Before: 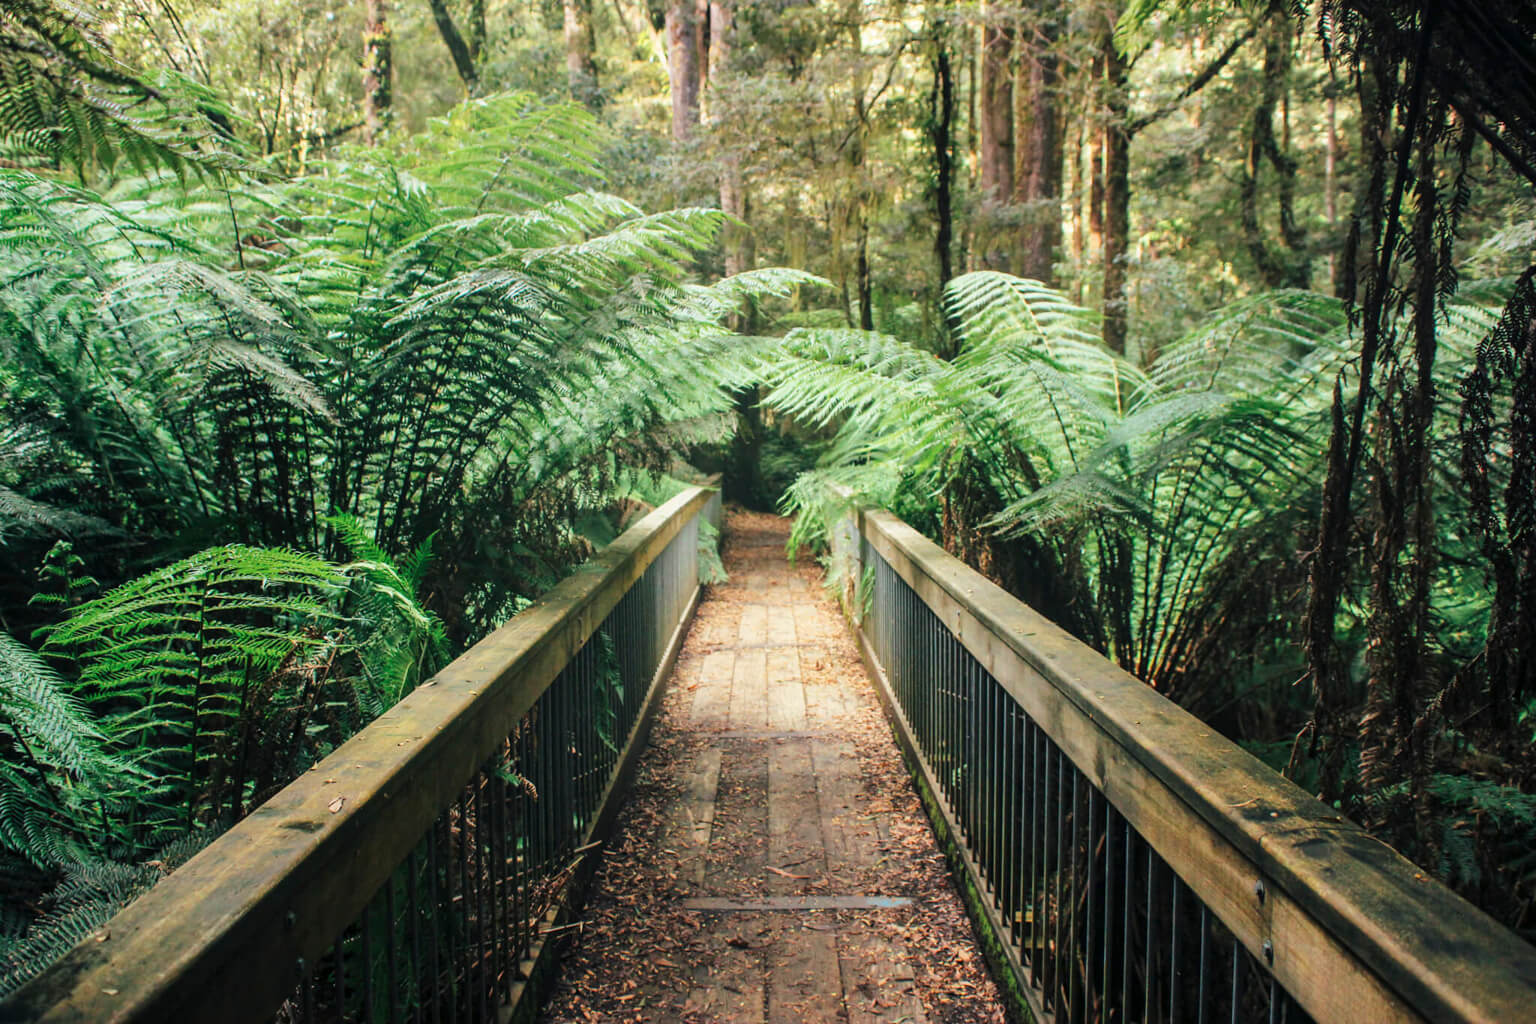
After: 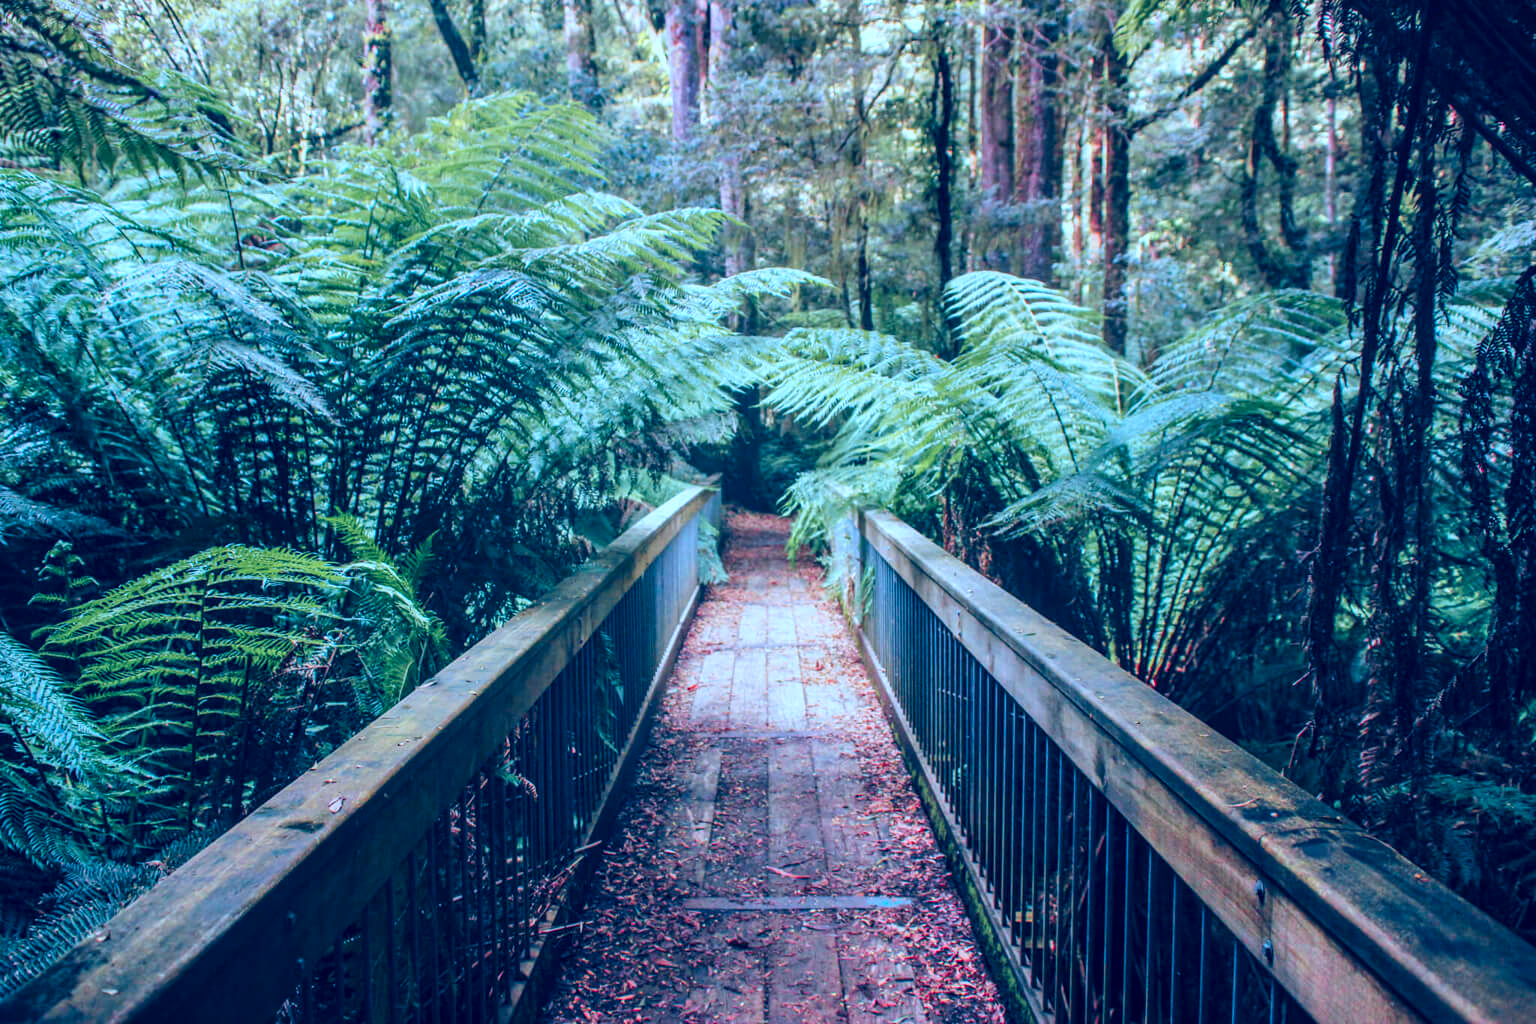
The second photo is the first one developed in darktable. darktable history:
local contrast: on, module defaults
tone curve: curves: ch1 [(0, 0) (0.108, 0.197) (0.5, 0.5) (0.681, 0.885) (1, 1)]; ch2 [(0, 0) (0.28, 0.151) (1, 1)], color space Lab, independent channels
white balance: red 0.931, blue 1.11
